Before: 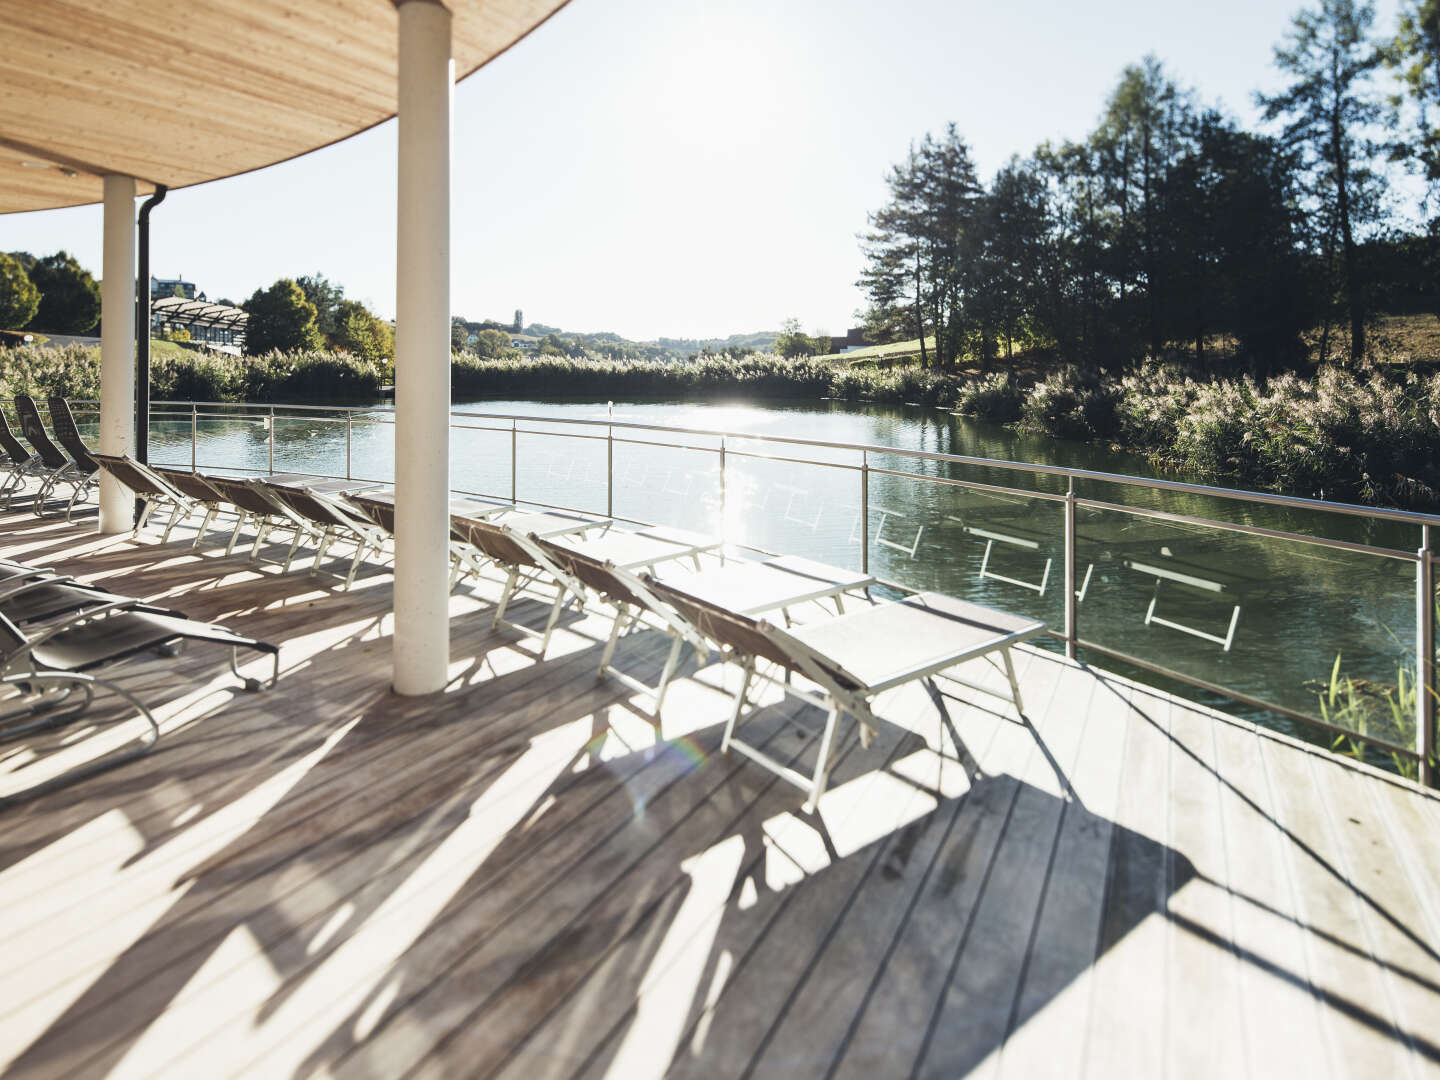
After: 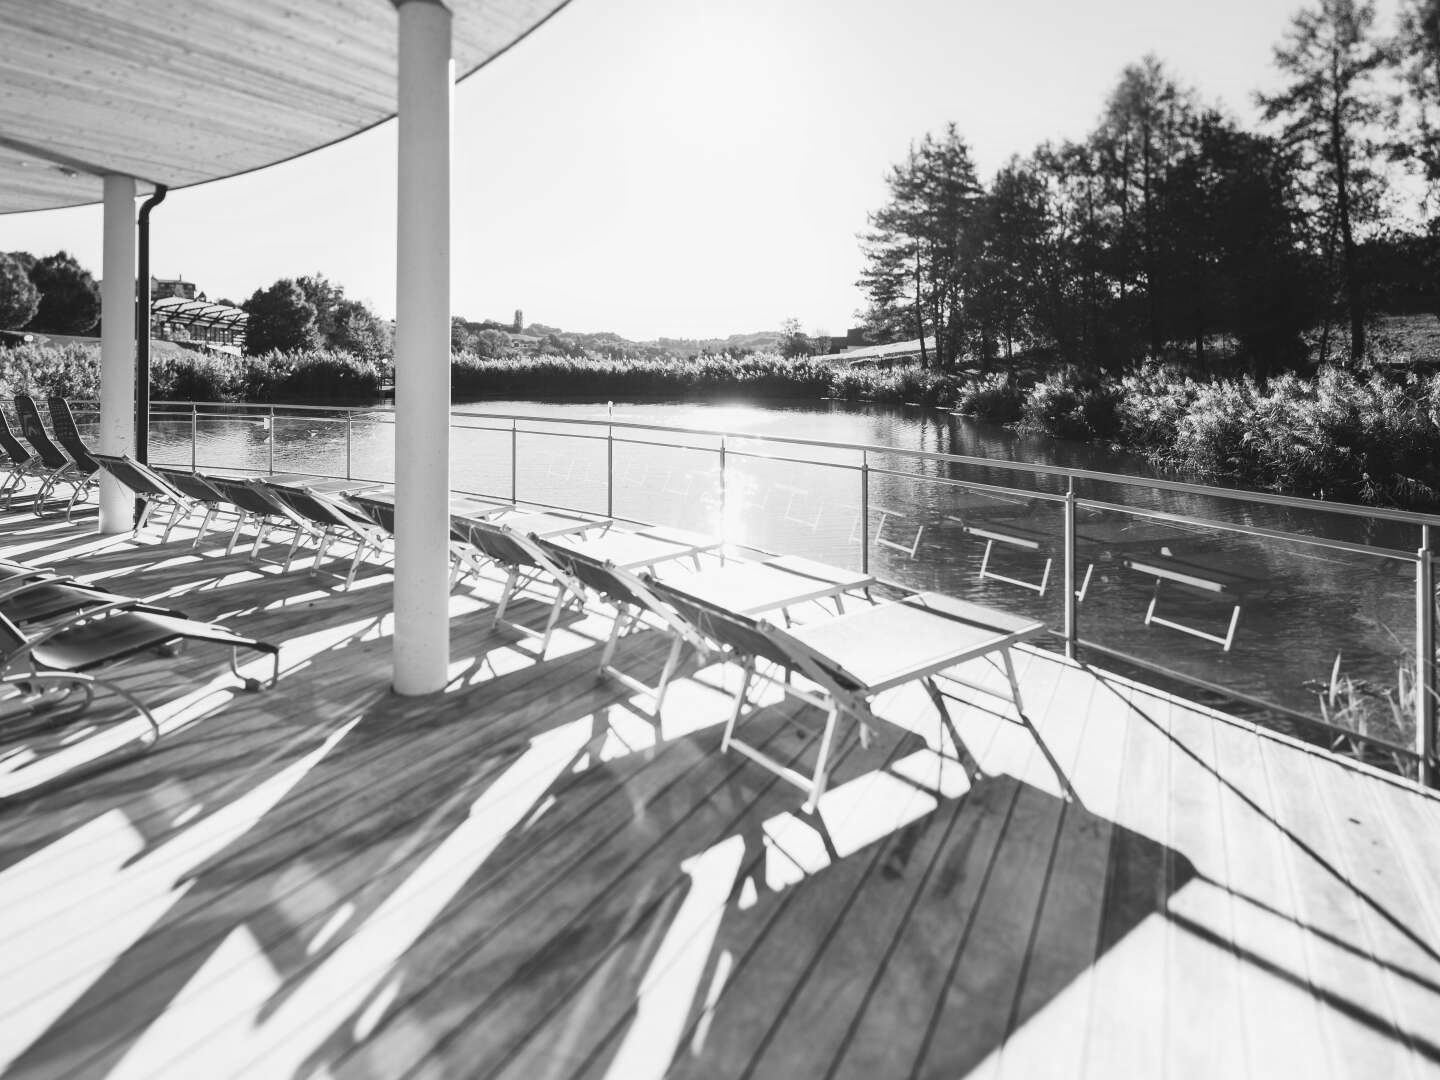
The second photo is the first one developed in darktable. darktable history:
monochrome: a 26.22, b 42.67, size 0.8
white balance: red 1.123, blue 0.83
